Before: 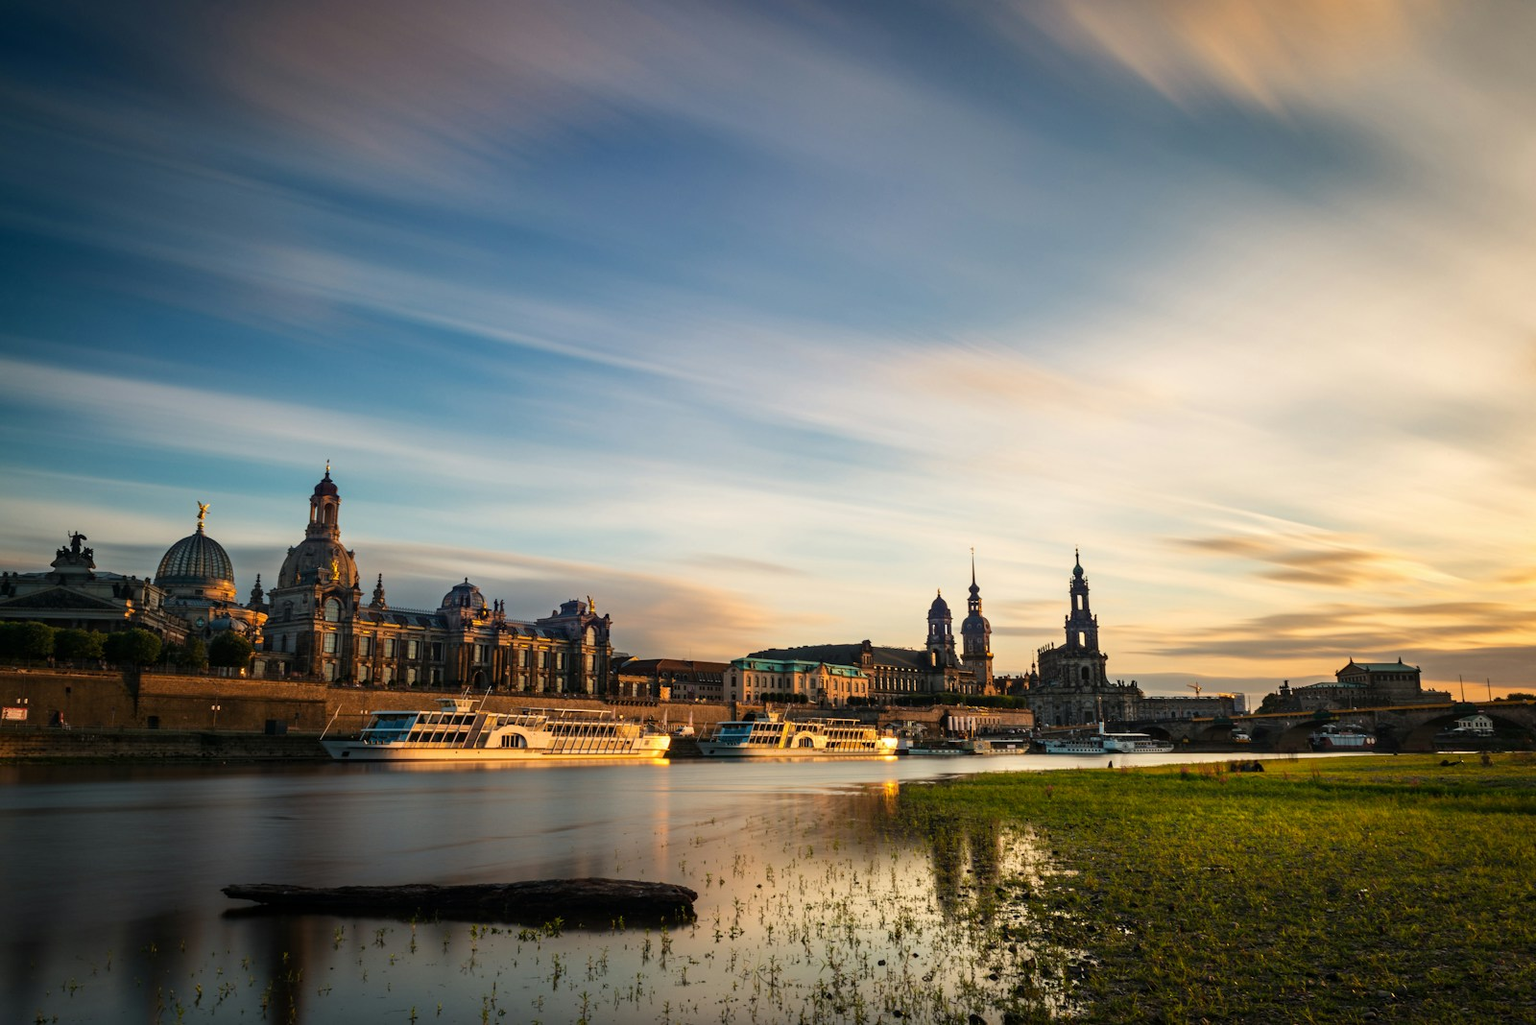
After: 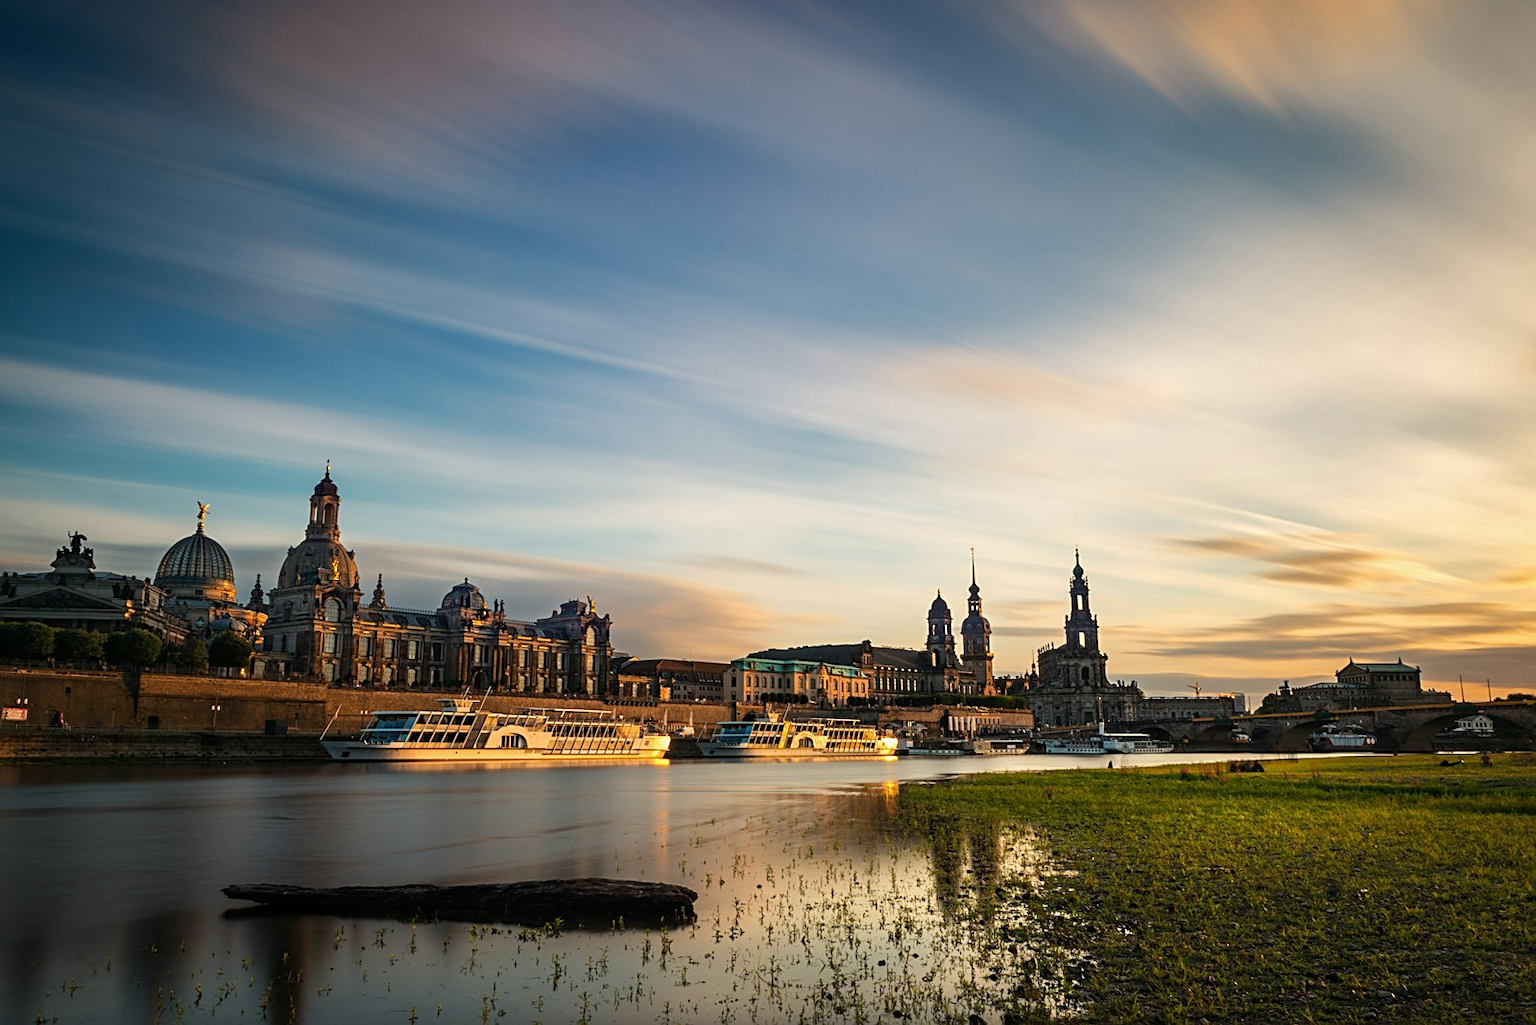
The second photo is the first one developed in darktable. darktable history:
sharpen: on, module defaults
shadows and highlights: radius 125.27, shadows 21.09, highlights -21.16, low approximation 0.01
